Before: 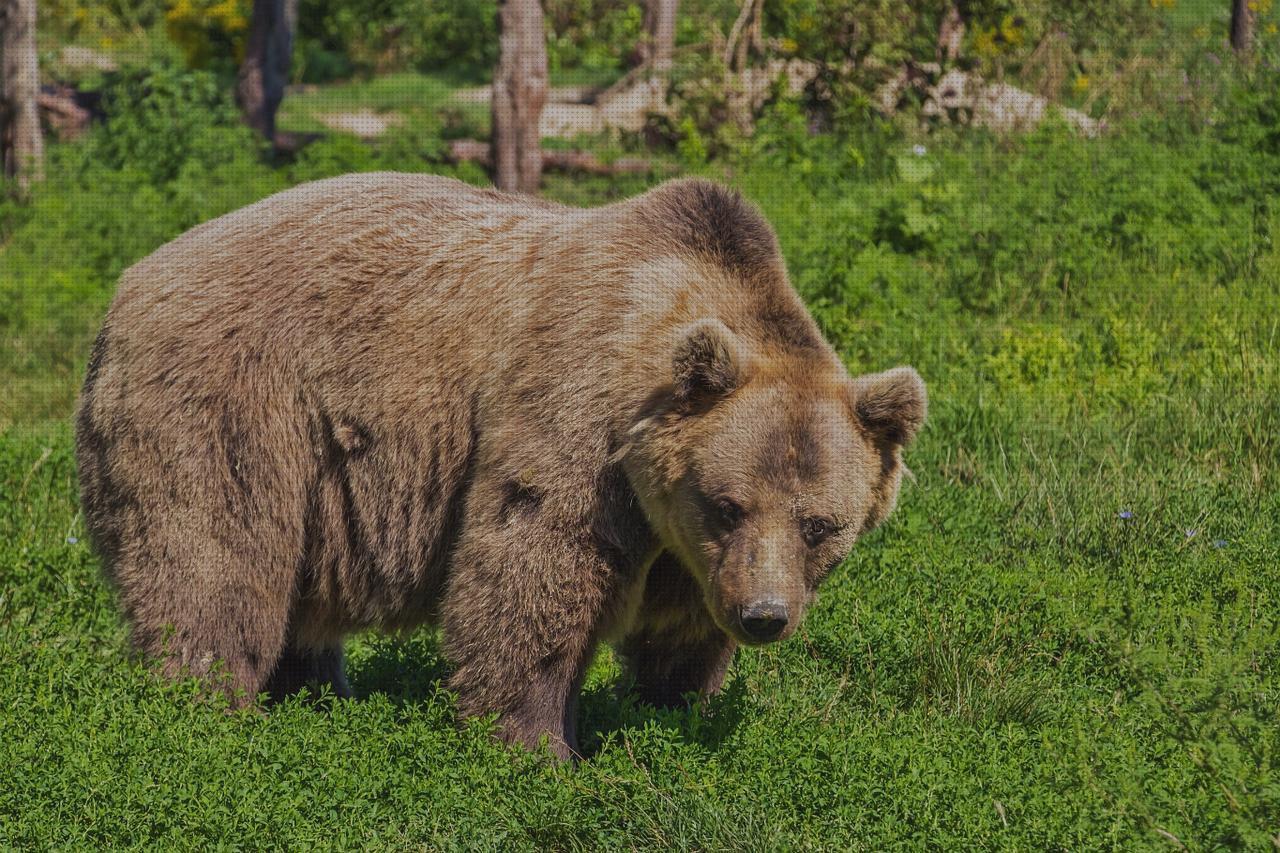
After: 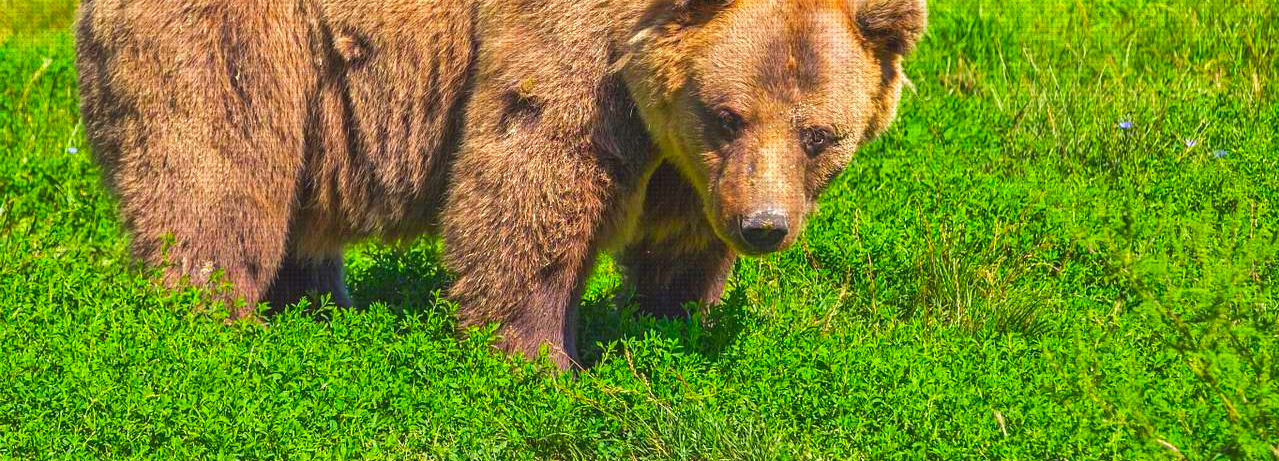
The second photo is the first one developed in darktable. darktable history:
levels: levels [0, 0.48, 0.961]
exposure: black level correction 0, exposure 1 EV, compensate highlight preservation false
color correction: highlights b* -0.009, saturation 1.78
crop and rotate: top 45.84%, right 0.026%
